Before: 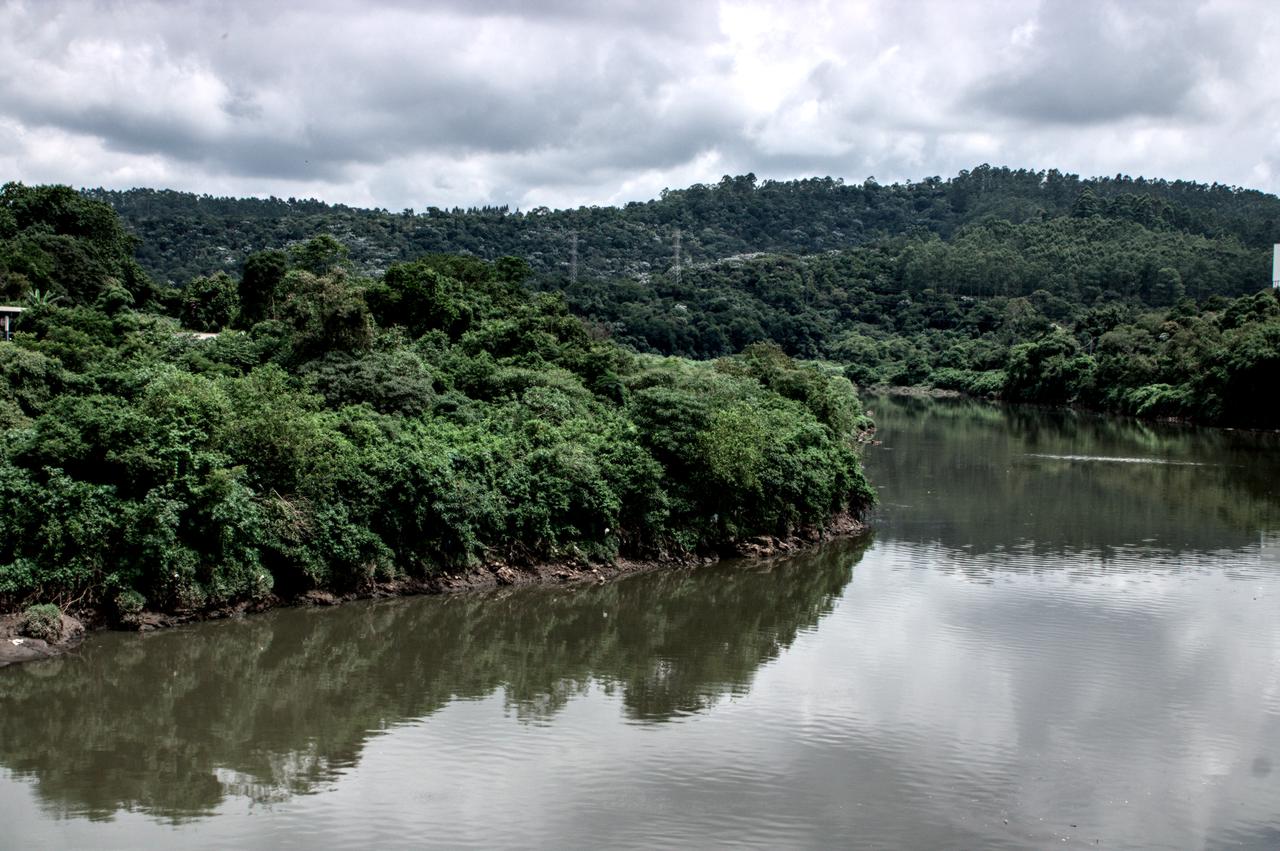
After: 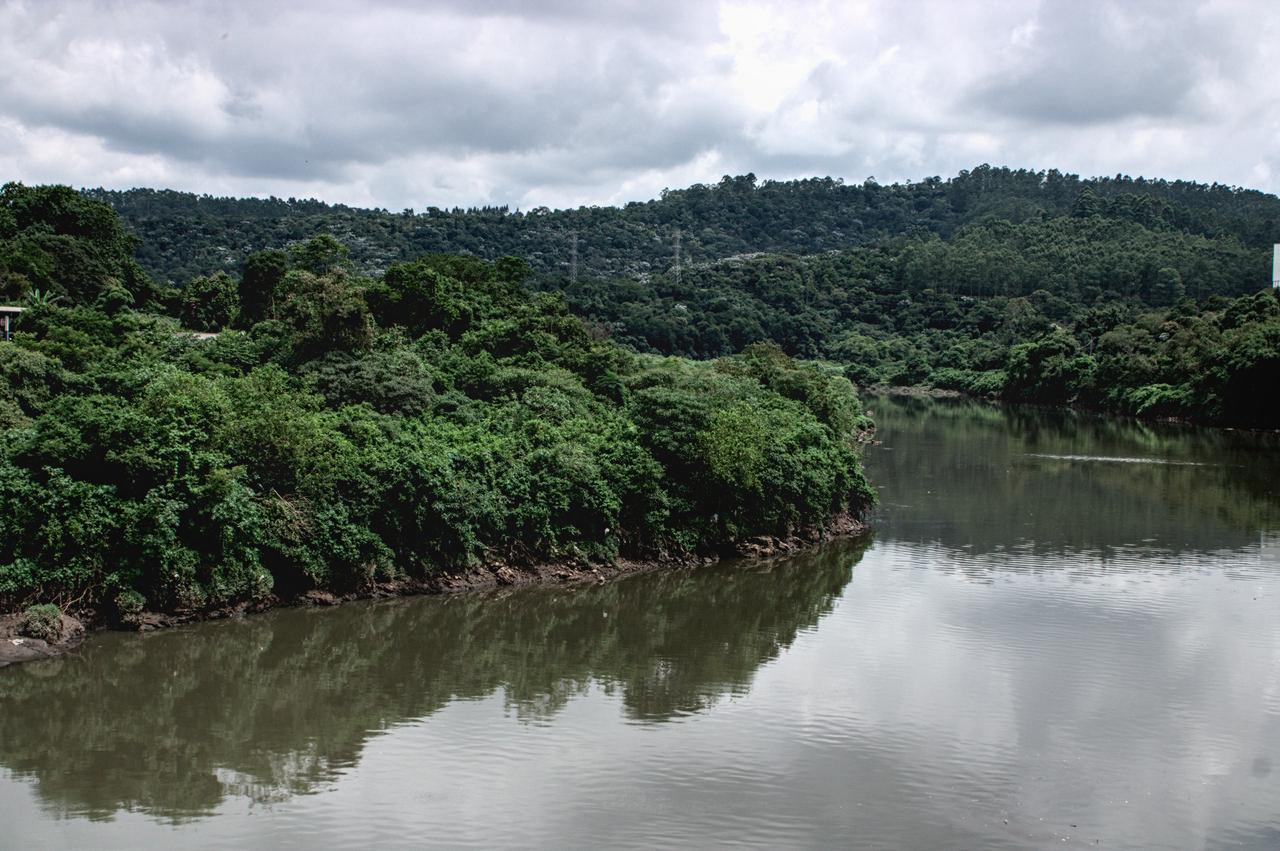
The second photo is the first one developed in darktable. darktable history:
tone equalizer: on, module defaults
contrast equalizer: octaves 7, y [[0.439, 0.44, 0.442, 0.457, 0.493, 0.498], [0.5 ×6], [0.5 ×6], [0 ×6], [0 ×6]]
